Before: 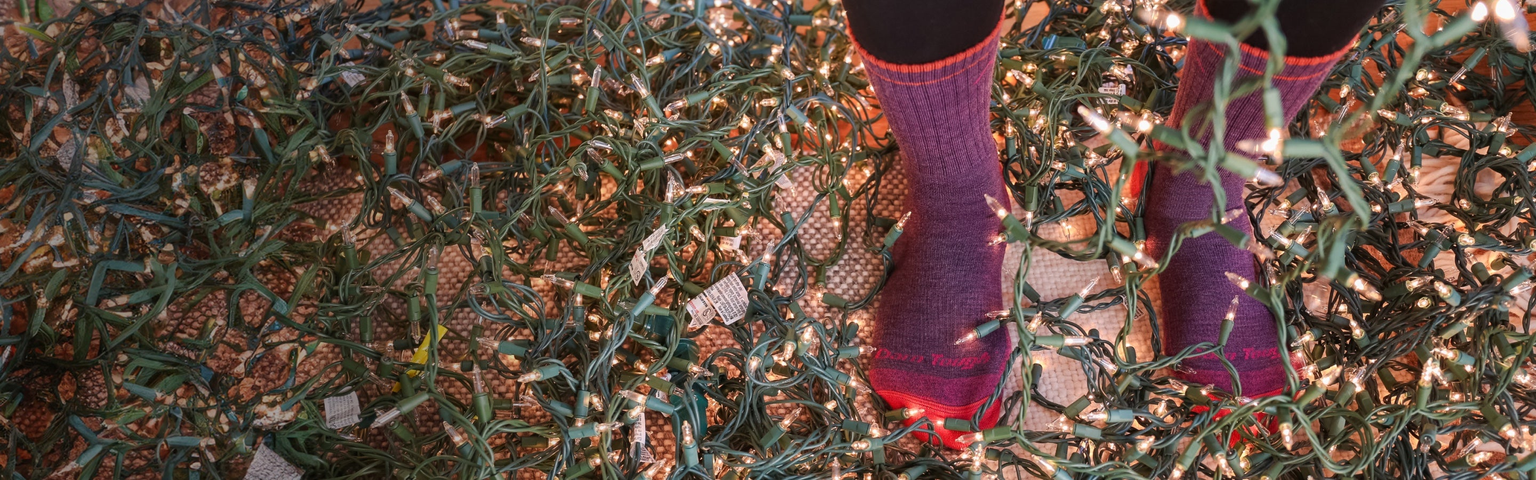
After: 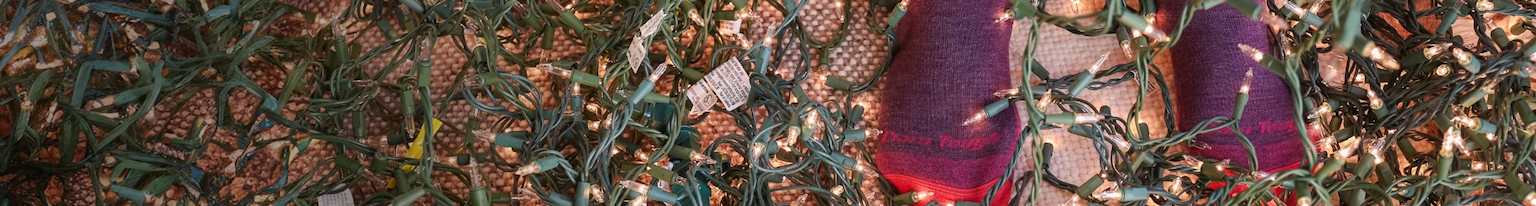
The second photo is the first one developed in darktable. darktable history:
rotate and perspective: rotation -1.42°, crop left 0.016, crop right 0.984, crop top 0.035, crop bottom 0.965
crop: top 45.551%, bottom 12.262%
